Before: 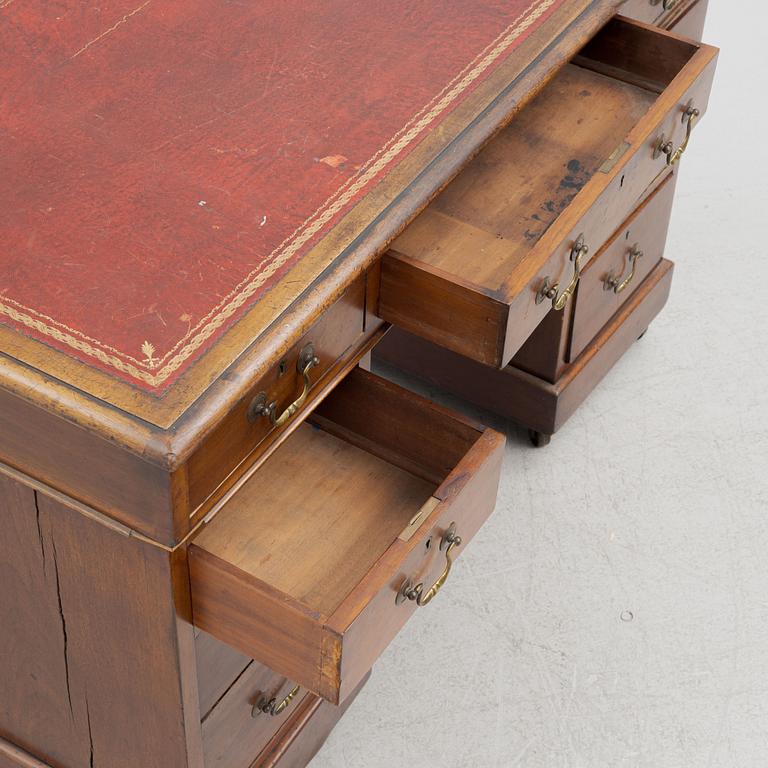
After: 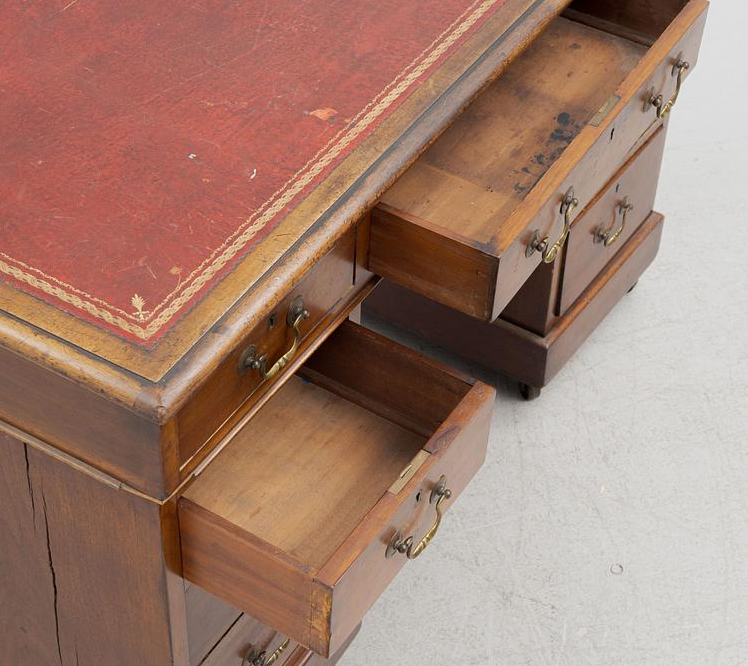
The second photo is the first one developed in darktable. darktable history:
crop: left 1.319%, top 6.2%, right 1.278%, bottom 6.954%
